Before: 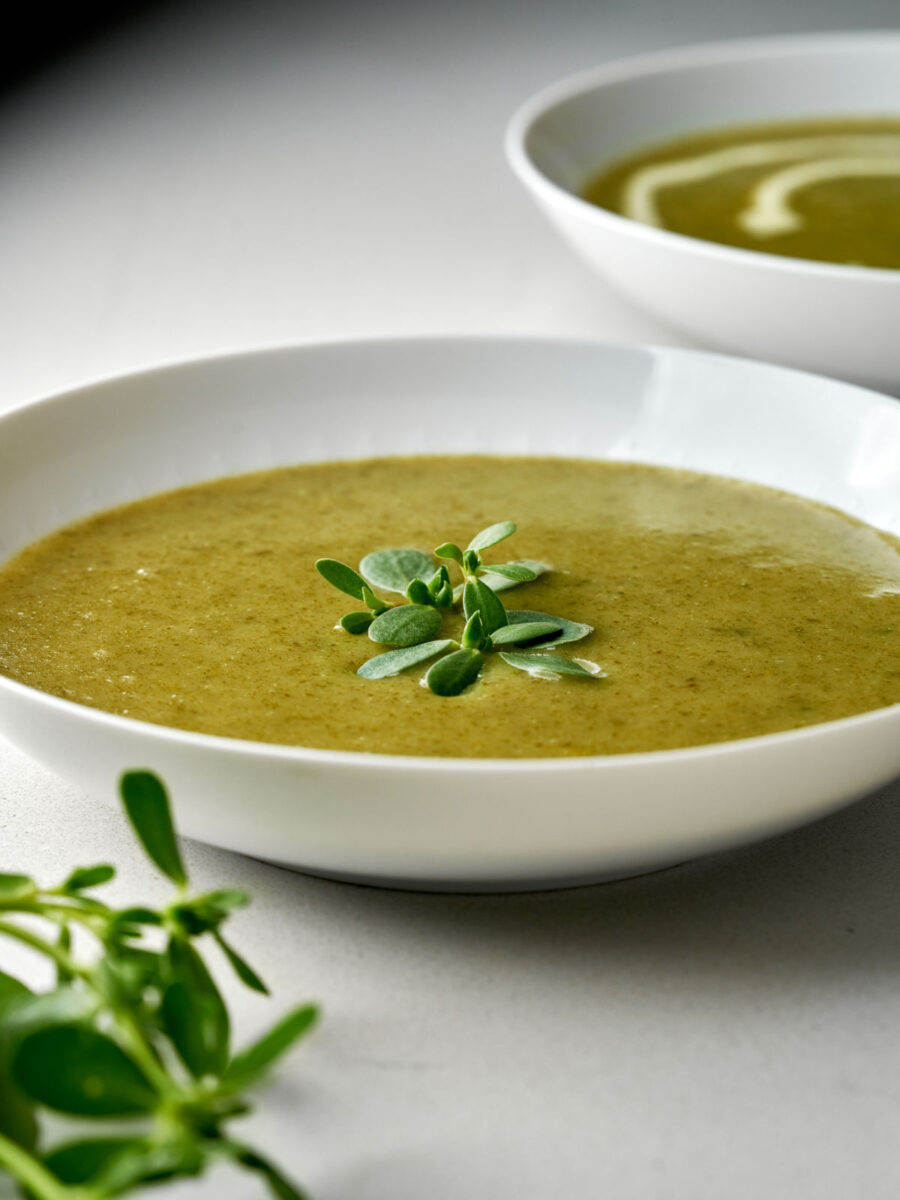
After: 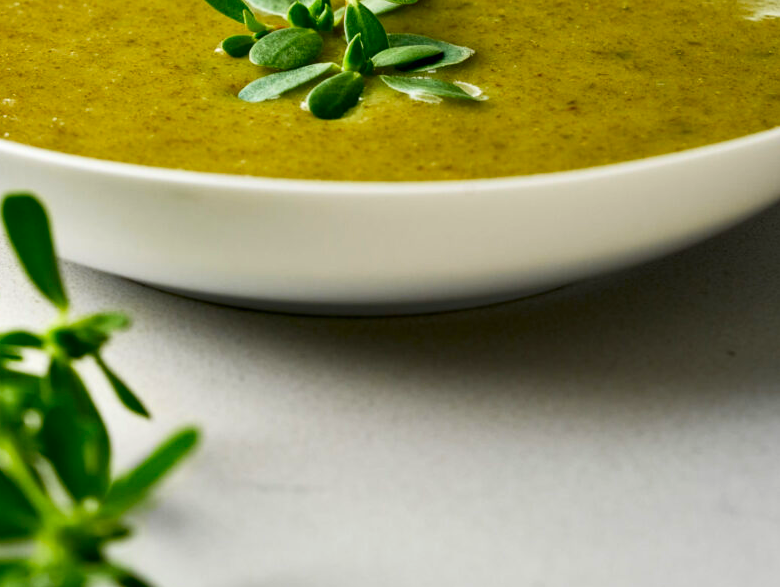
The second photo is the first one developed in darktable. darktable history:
contrast brightness saturation: contrast 0.16, saturation 0.32
crop and rotate: left 13.306%, top 48.129%, bottom 2.928%
